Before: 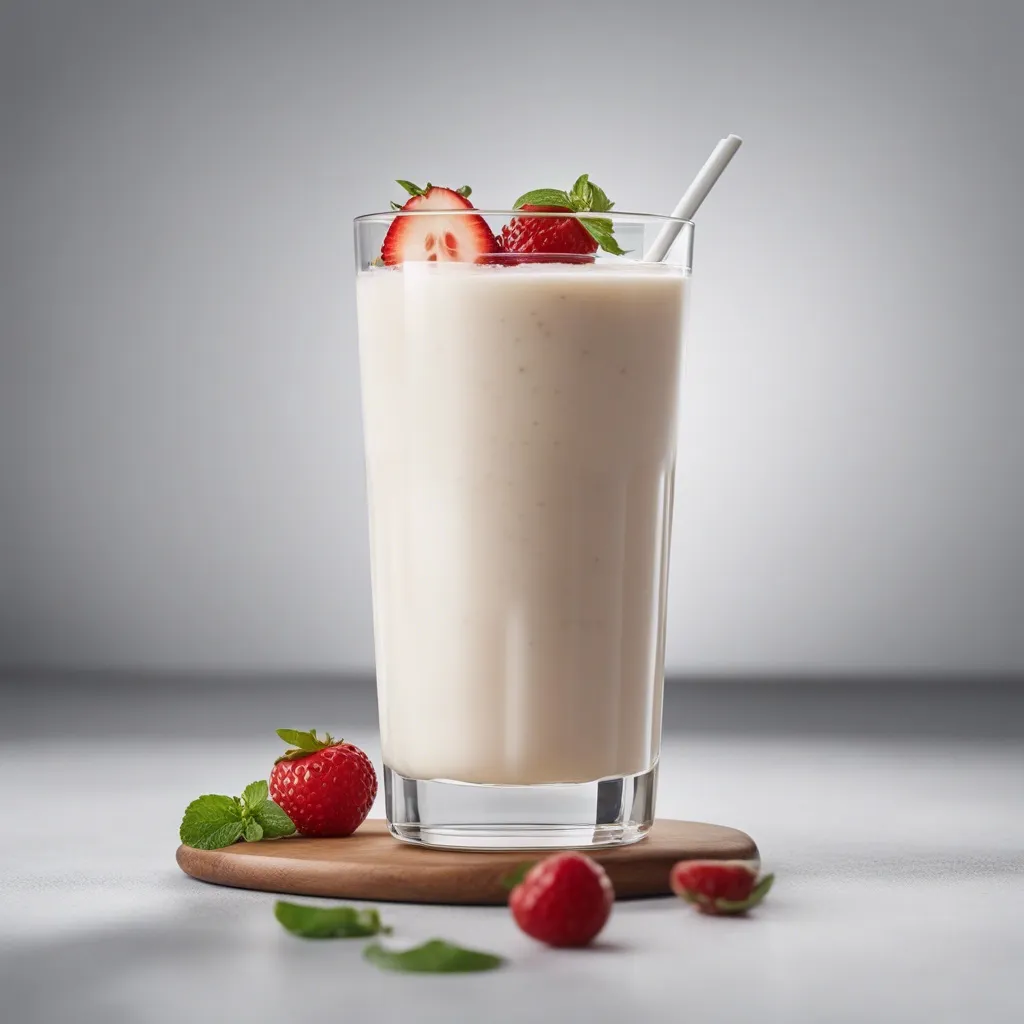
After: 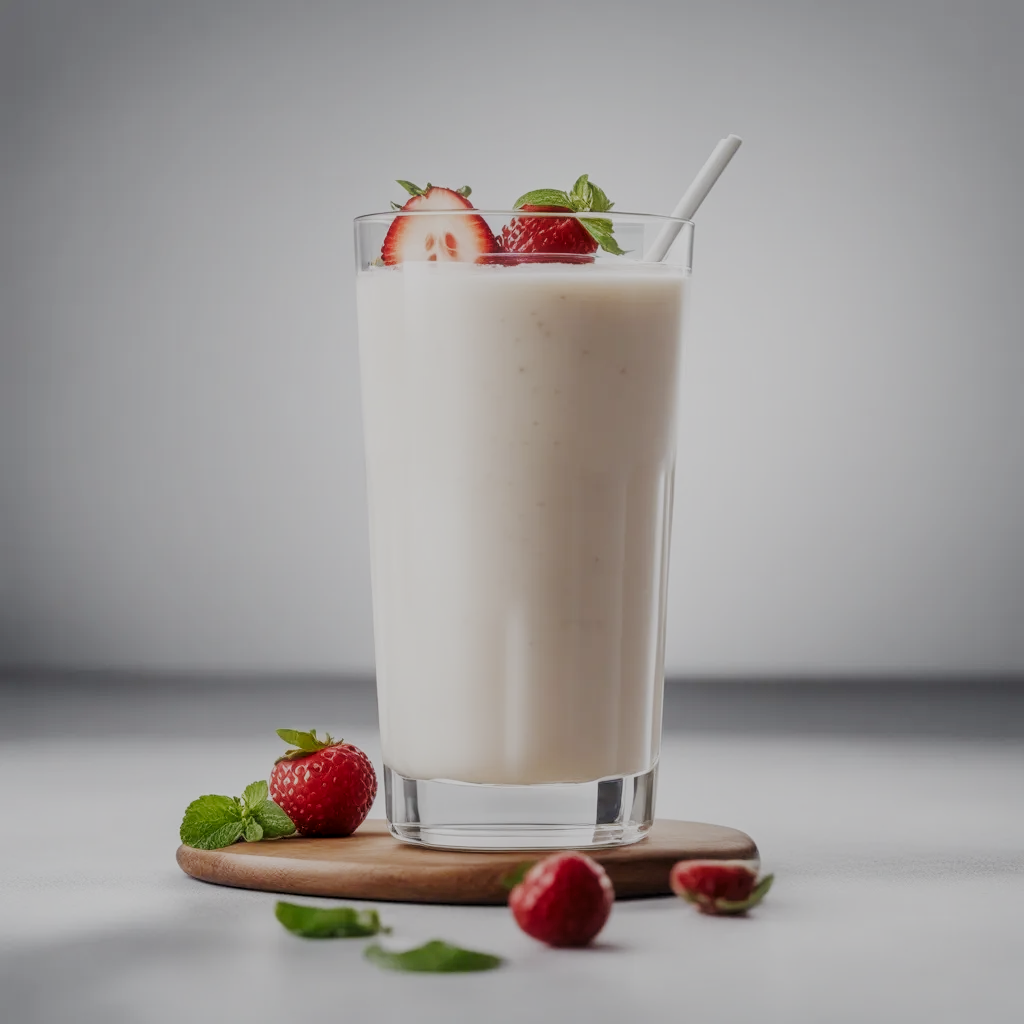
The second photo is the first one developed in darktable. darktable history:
local contrast: on, module defaults
filmic rgb: black relative exposure -6.18 EV, white relative exposure 6.97 EV, hardness 2.25, preserve chrominance no, color science v5 (2021), contrast in shadows safe, contrast in highlights safe
haze removal: strength -0.104, compatibility mode true, adaptive false
